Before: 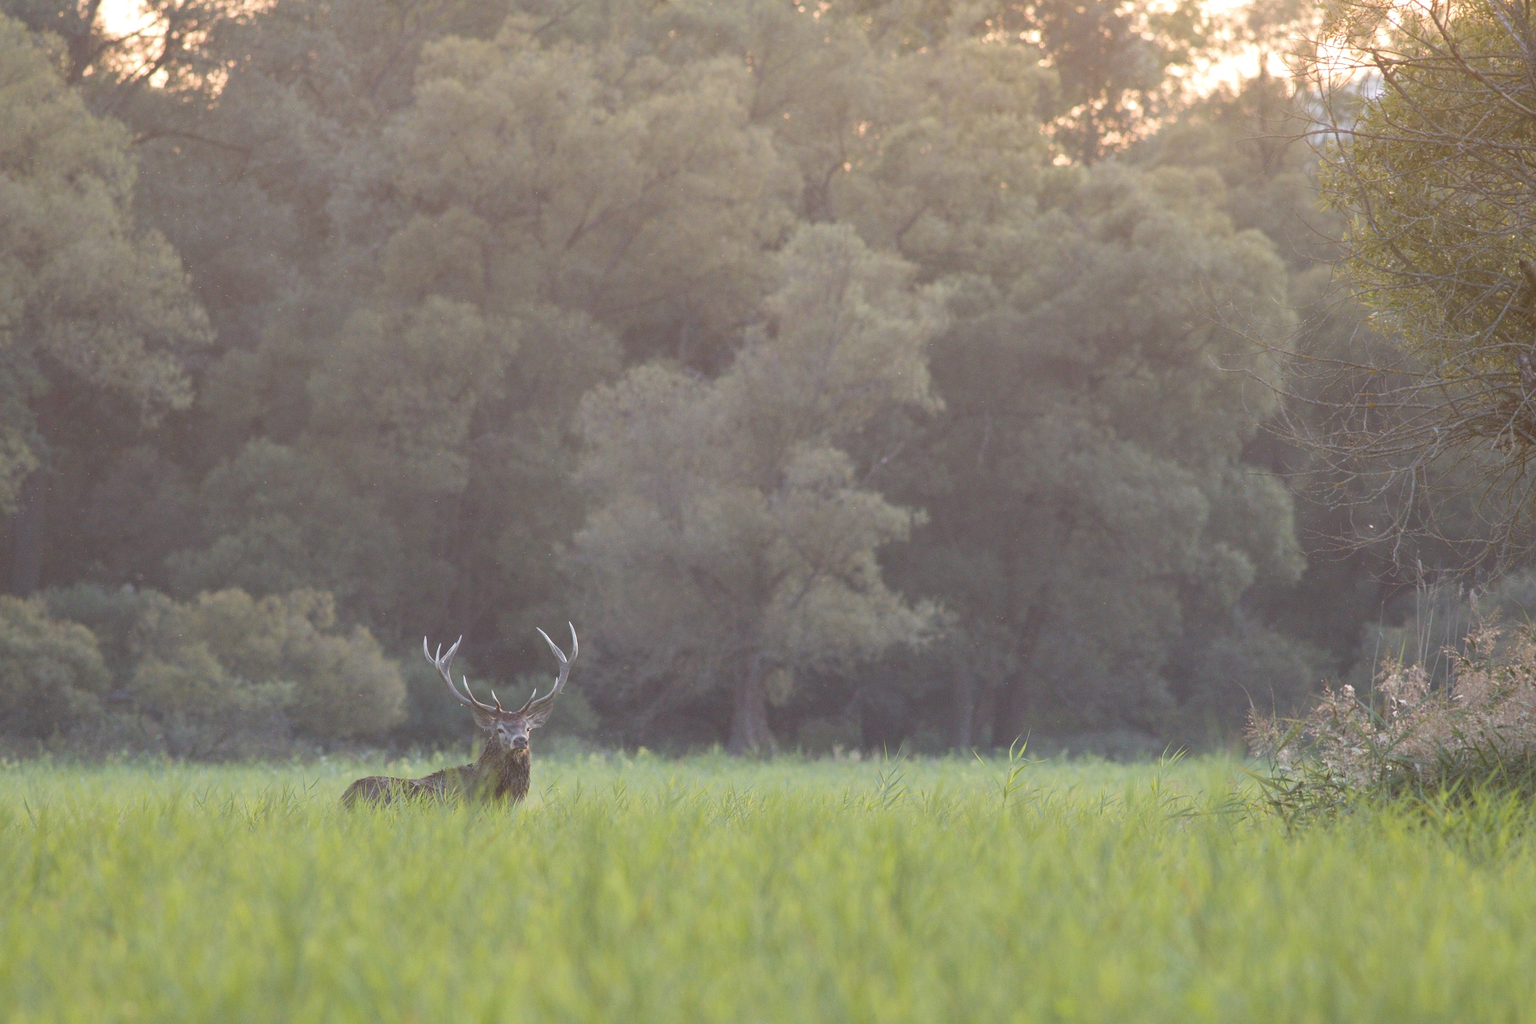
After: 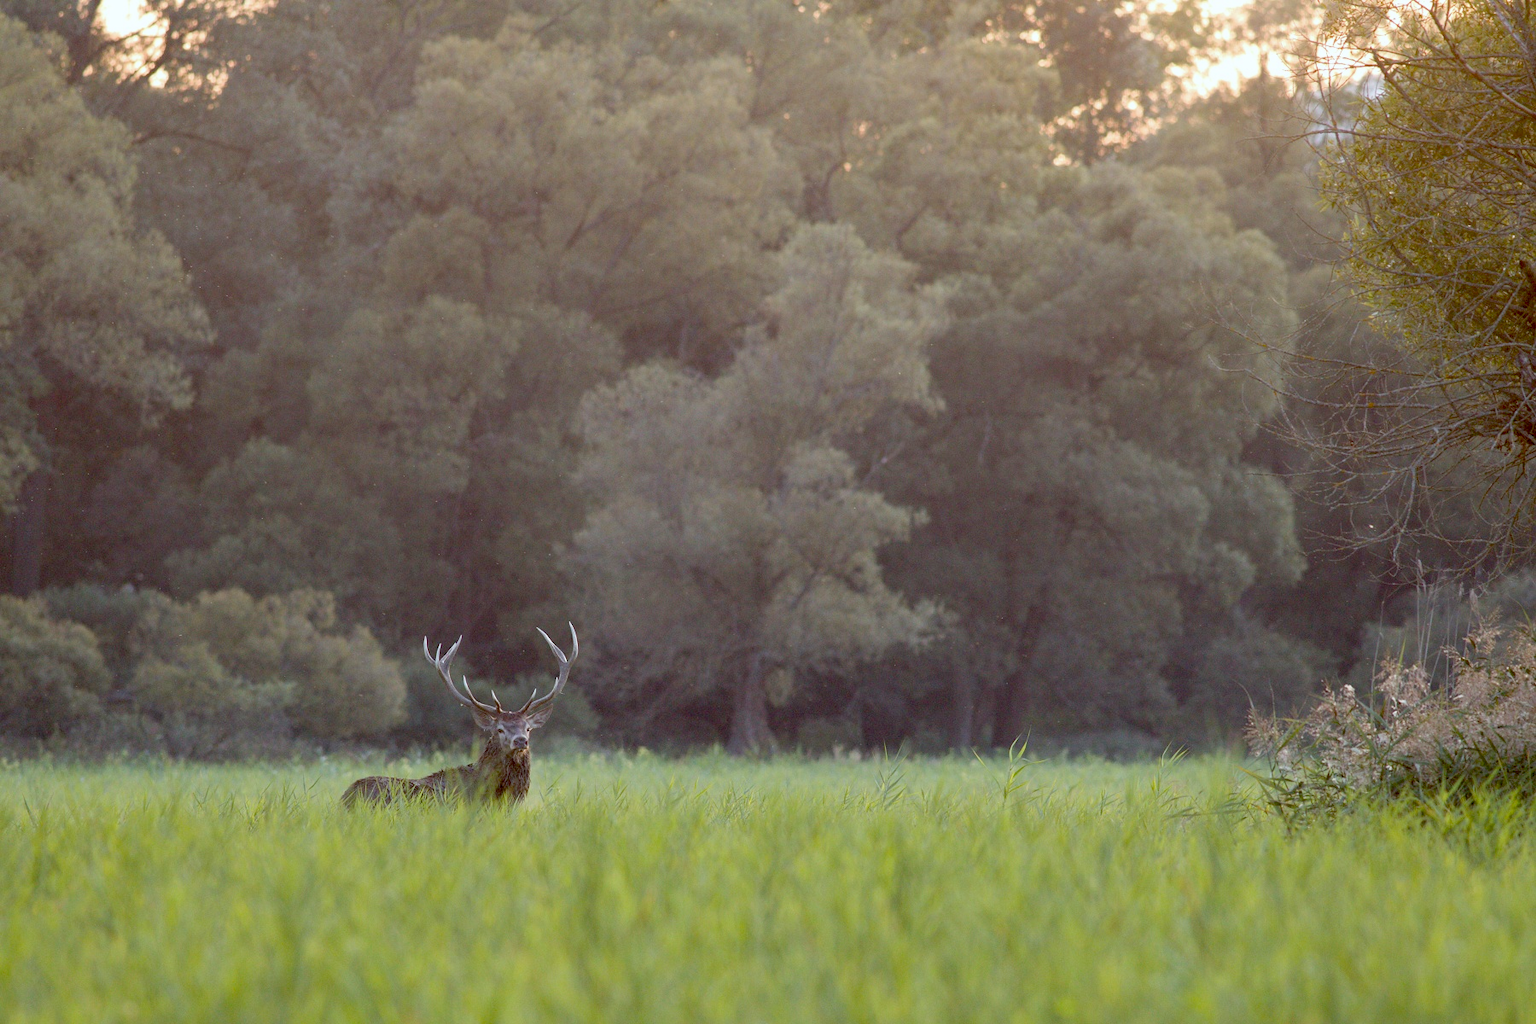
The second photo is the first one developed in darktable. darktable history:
exposure: black level correction 0.056, exposure -0.039 EV, compensate exposure bias true, compensate highlight preservation false
color correction: highlights a* -2.78, highlights b* -2.52, shadows a* 2.53, shadows b* 2.72
